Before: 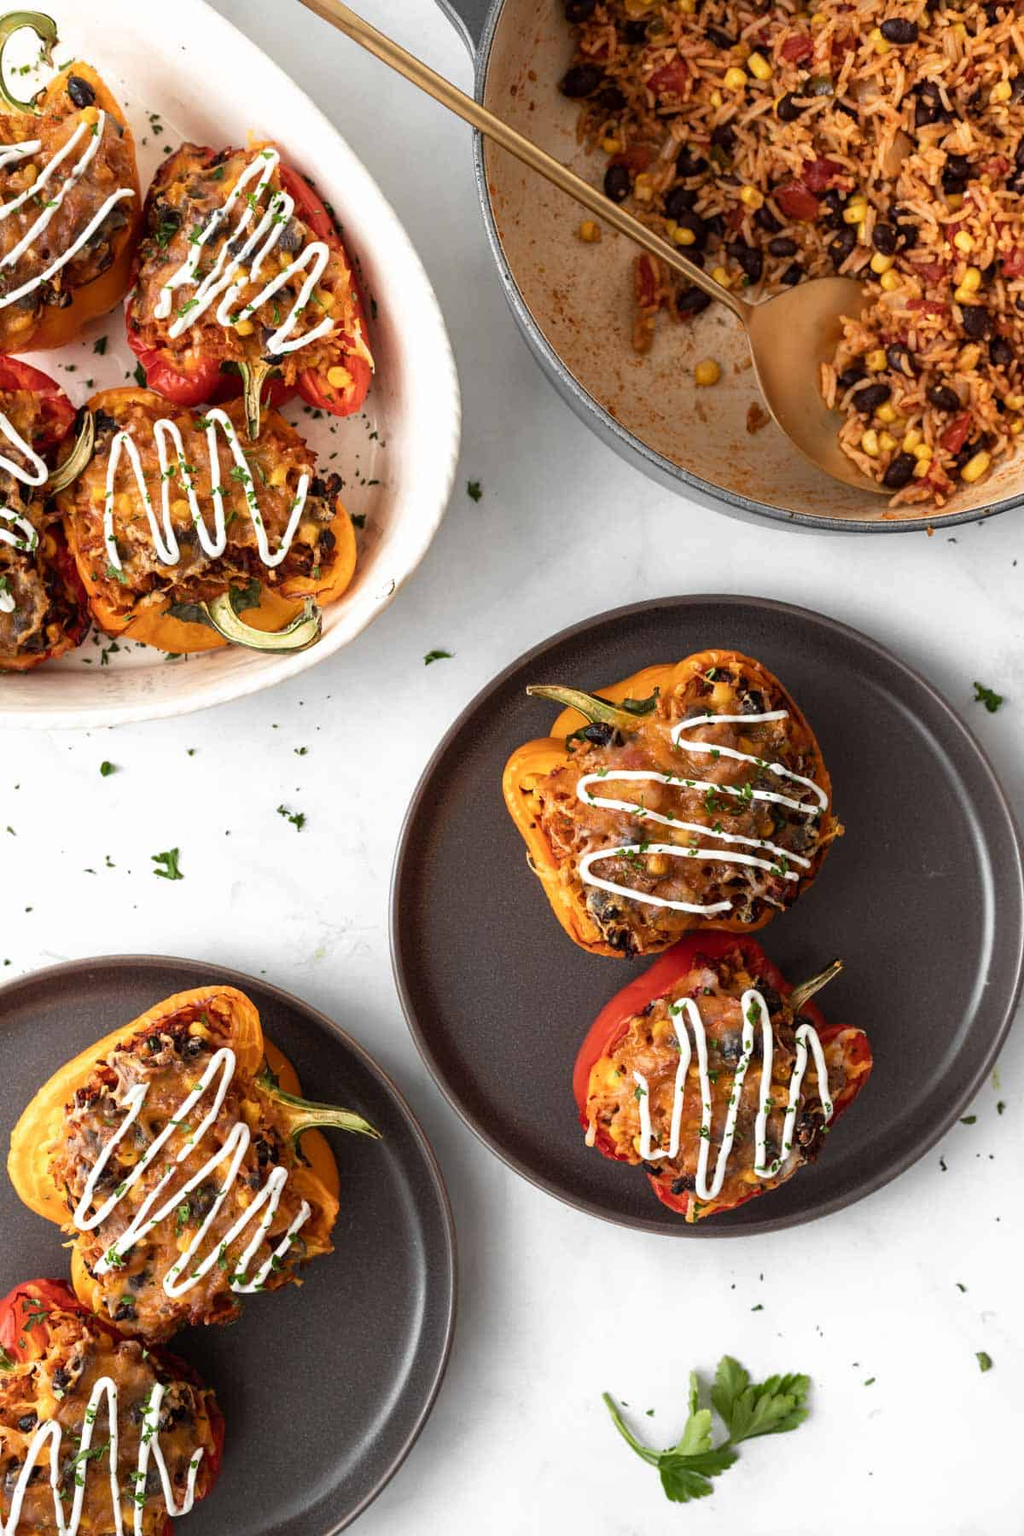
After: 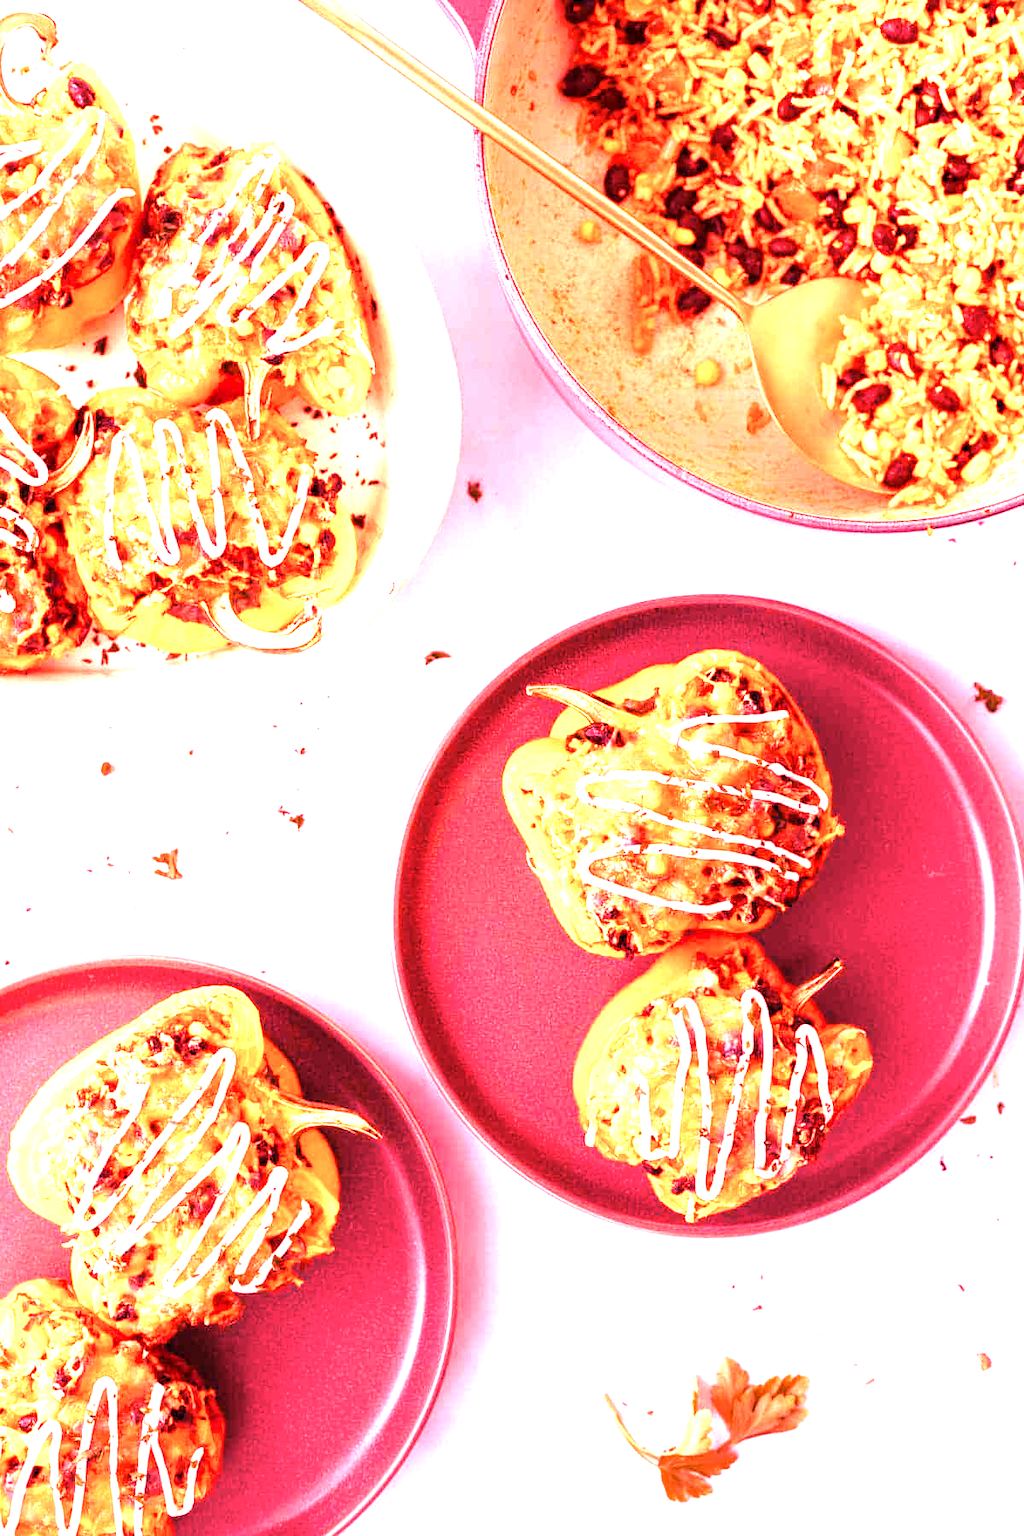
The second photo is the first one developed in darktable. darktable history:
exposure: compensate highlight preservation false
velvia: on, module defaults
white balance: red 4.26, blue 1.802
rotate and perspective: automatic cropping original format, crop left 0, crop top 0
